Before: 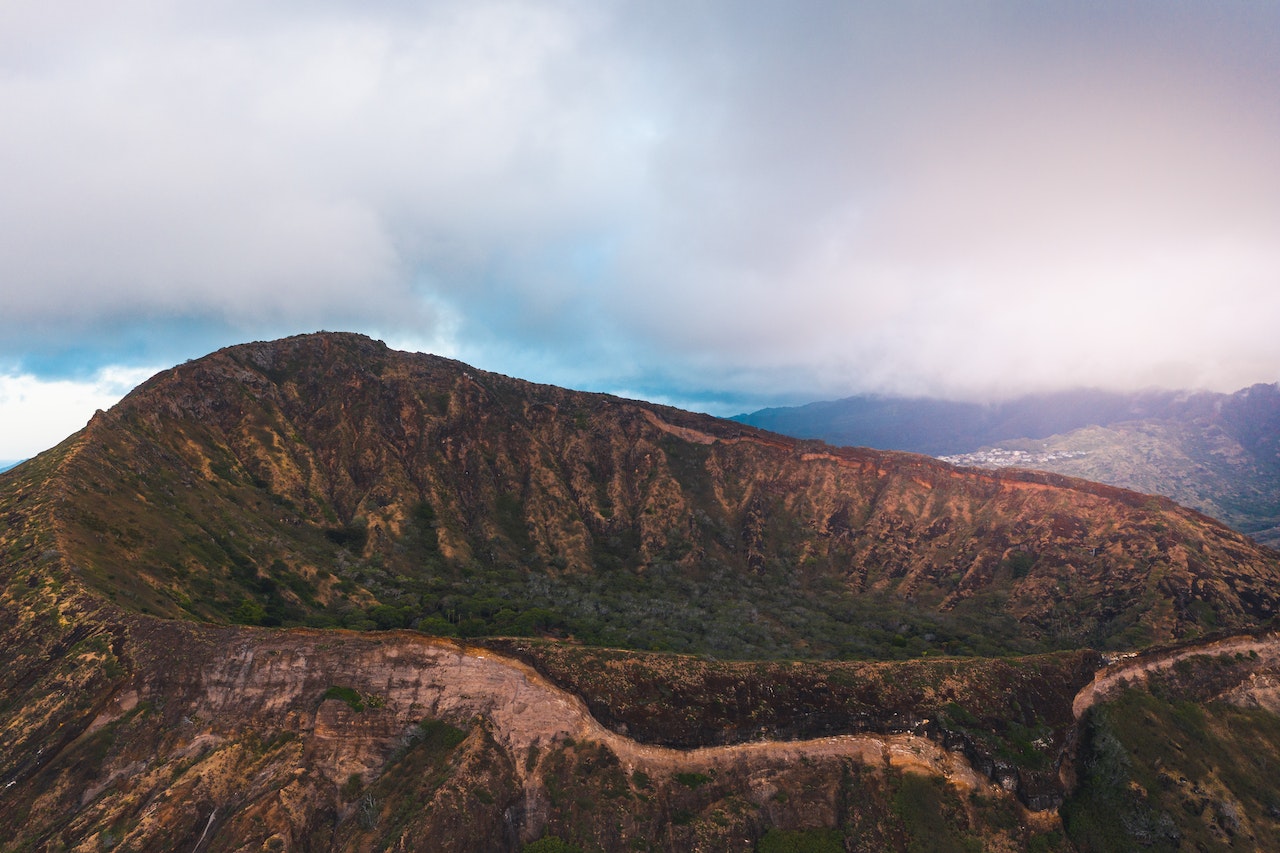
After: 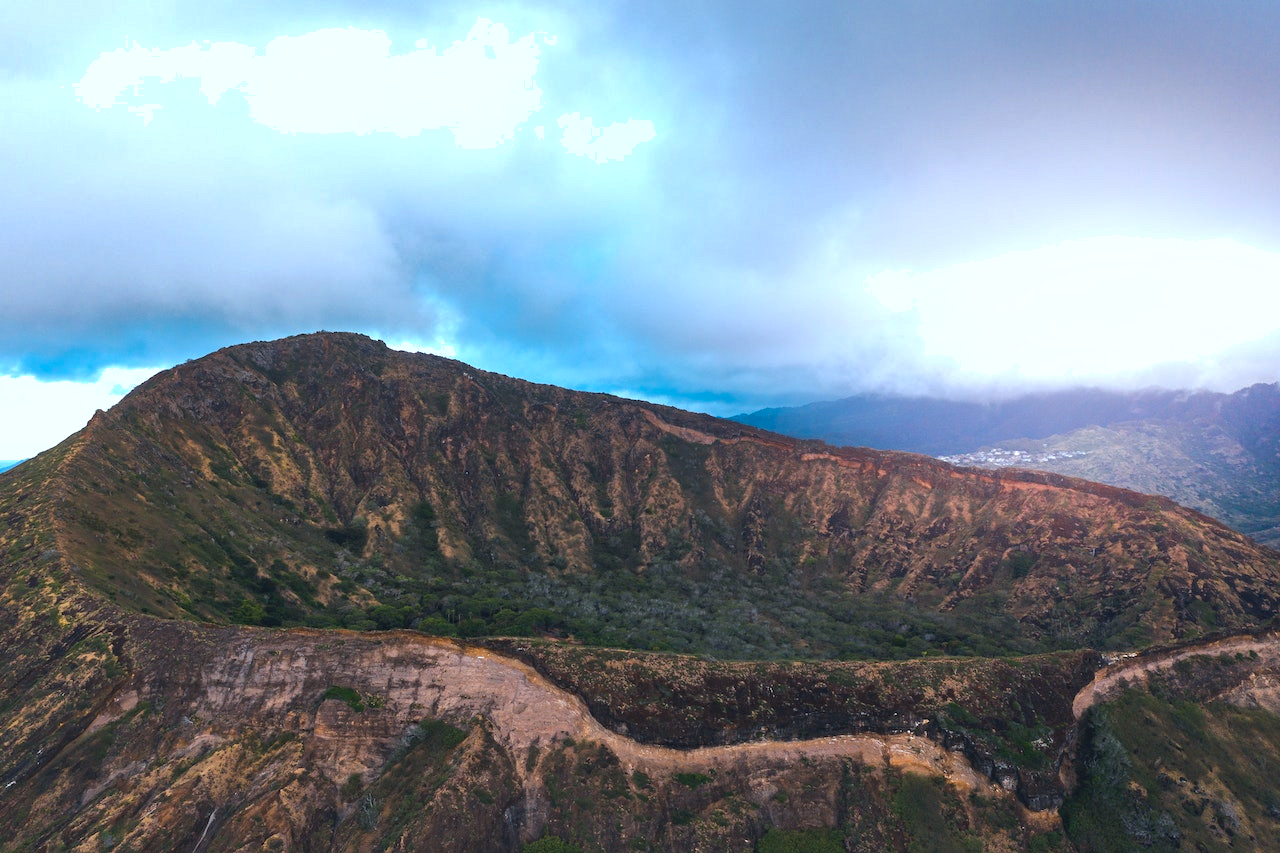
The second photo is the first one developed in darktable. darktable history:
shadows and highlights: on, module defaults
tone equalizer: -8 EV -0.417 EV, -7 EV -0.389 EV, -6 EV -0.333 EV, -5 EV -0.222 EV, -3 EV 0.222 EV, -2 EV 0.333 EV, -1 EV 0.389 EV, +0 EV 0.417 EV, edges refinement/feathering 500, mask exposure compensation -1.57 EV, preserve details no
color calibration: illuminant Planckian (black body), x 0.378, y 0.375, temperature 4065 K
